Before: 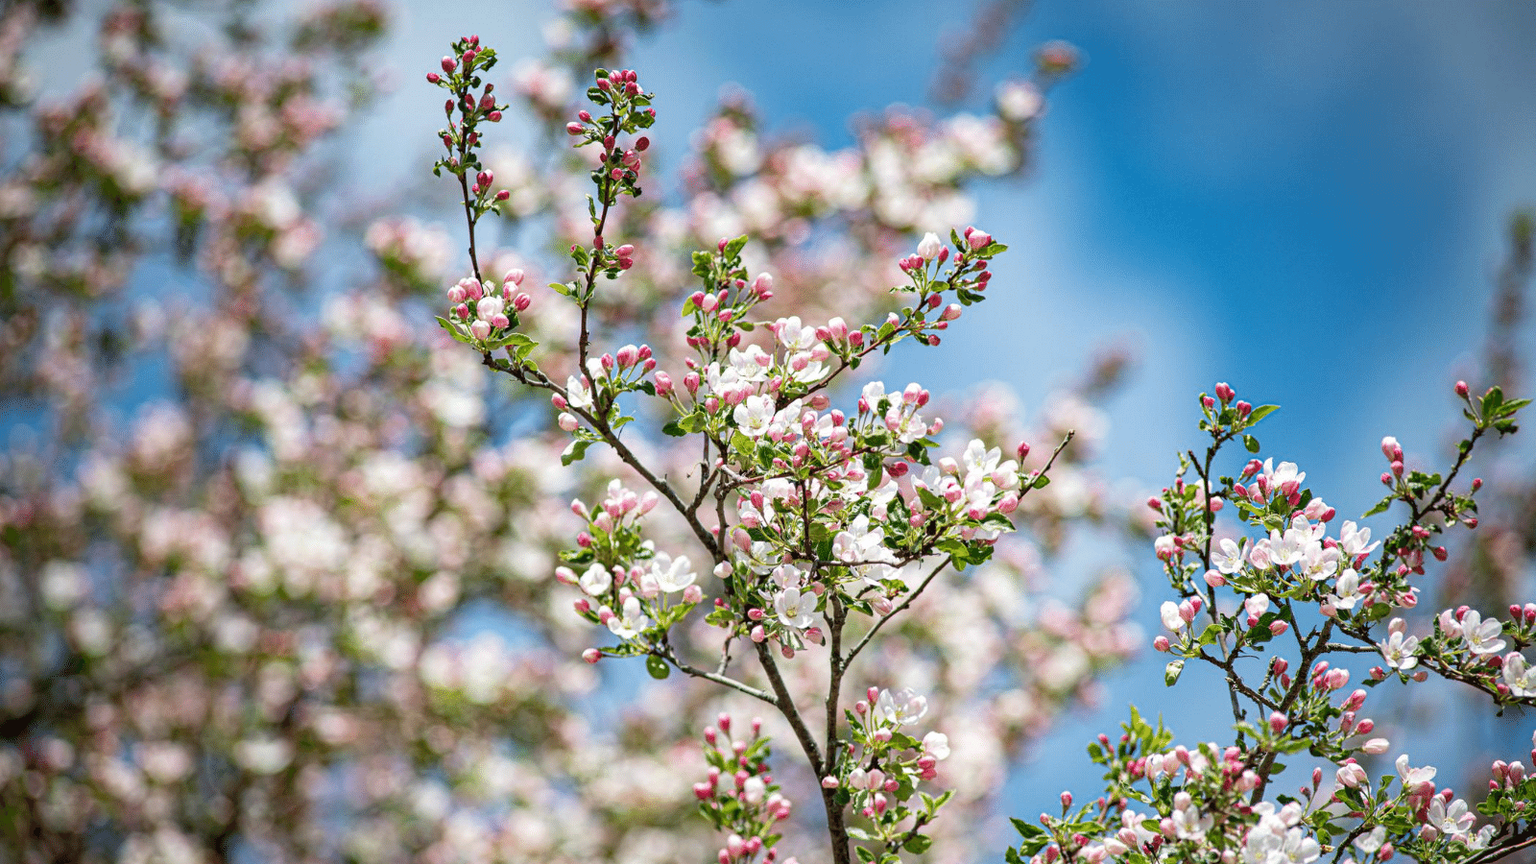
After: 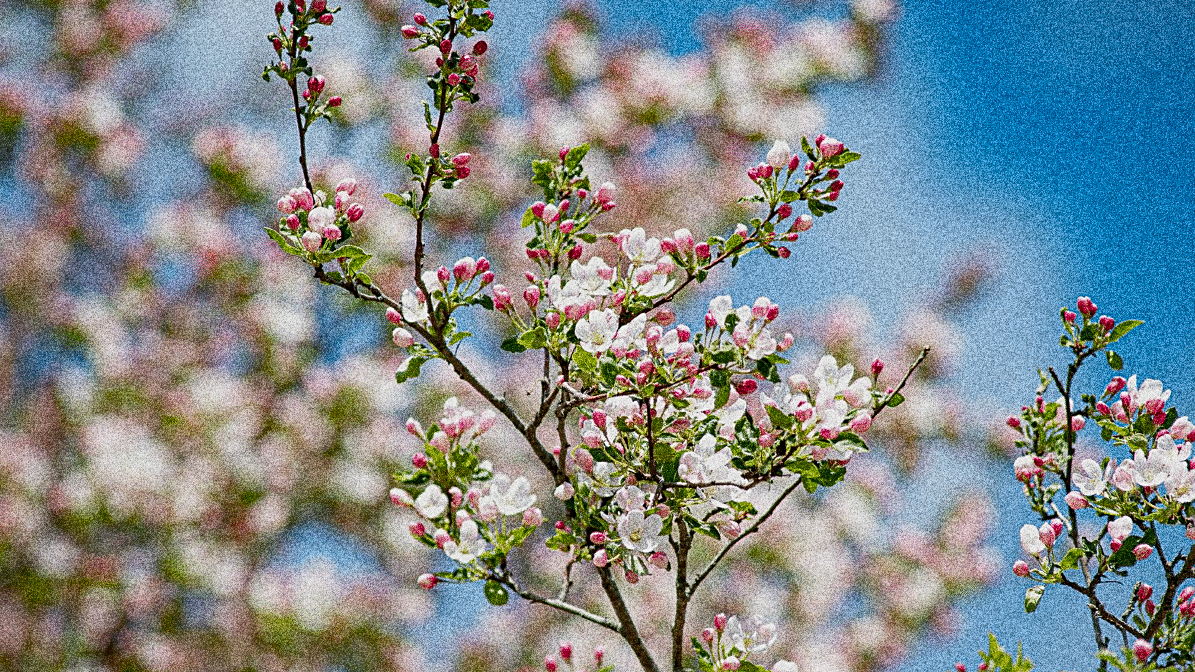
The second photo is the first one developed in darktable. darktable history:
crop and rotate: left 11.831%, top 11.346%, right 13.429%, bottom 13.899%
color balance rgb: perceptual saturation grading › global saturation 20%, perceptual saturation grading › highlights -25%, perceptual saturation grading › shadows 25%
sharpen: on, module defaults
grain: coarseness 30.02 ISO, strength 100%
exposure: exposure -0.36 EV, compensate highlight preservation false
